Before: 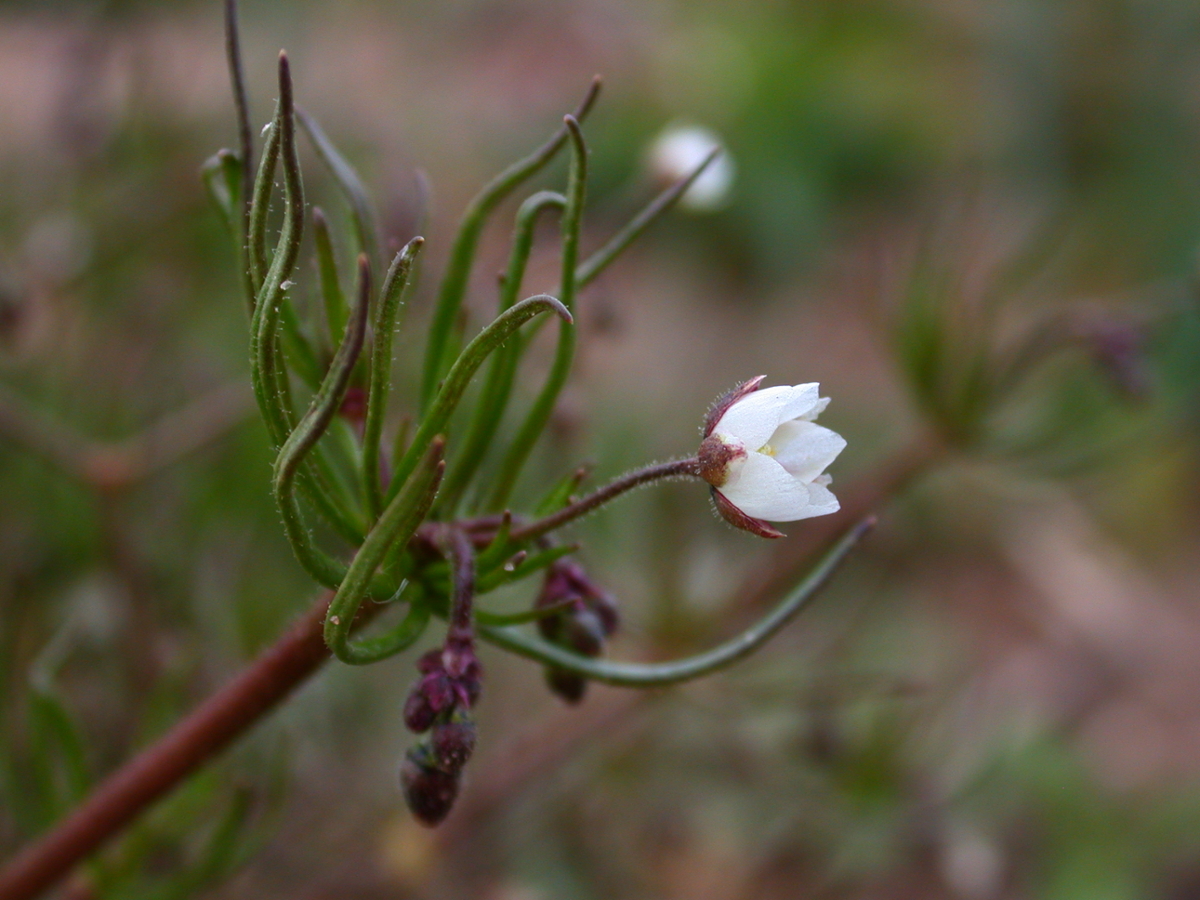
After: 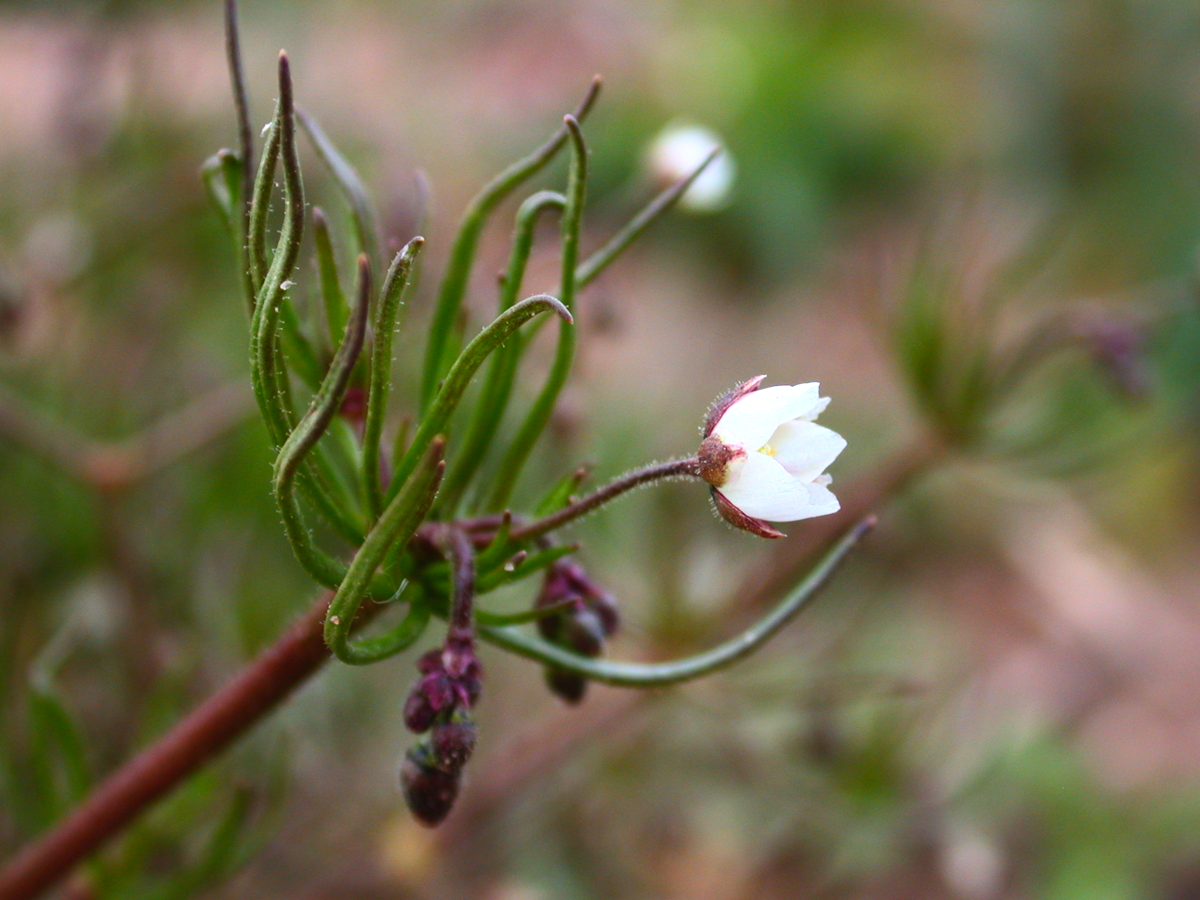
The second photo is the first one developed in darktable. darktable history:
tone equalizer: -8 EV -0.416 EV, -7 EV -0.408 EV, -6 EV -0.31 EV, -5 EV -0.249 EV, -3 EV 0.223 EV, -2 EV 0.323 EV, -1 EV 0.391 EV, +0 EV 0.437 EV, mask exposure compensation -0.497 EV
contrast brightness saturation: contrast 0.198, brightness 0.168, saturation 0.225
